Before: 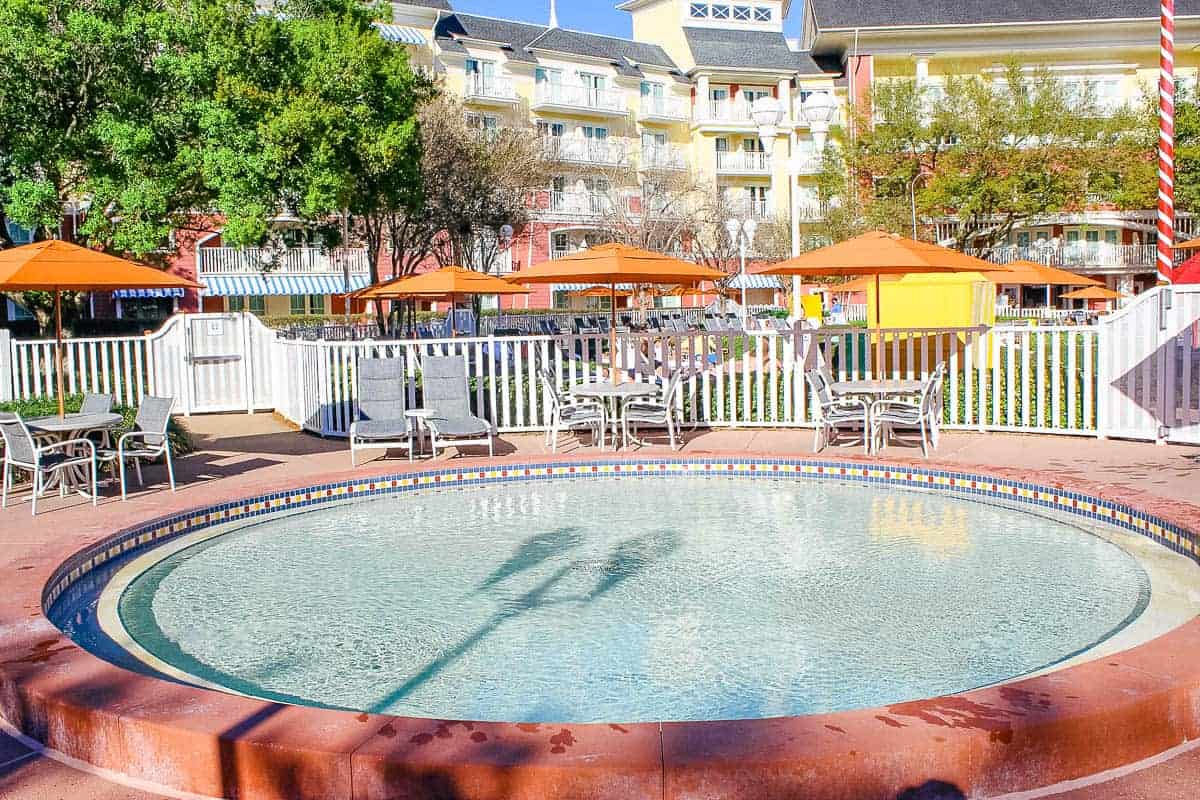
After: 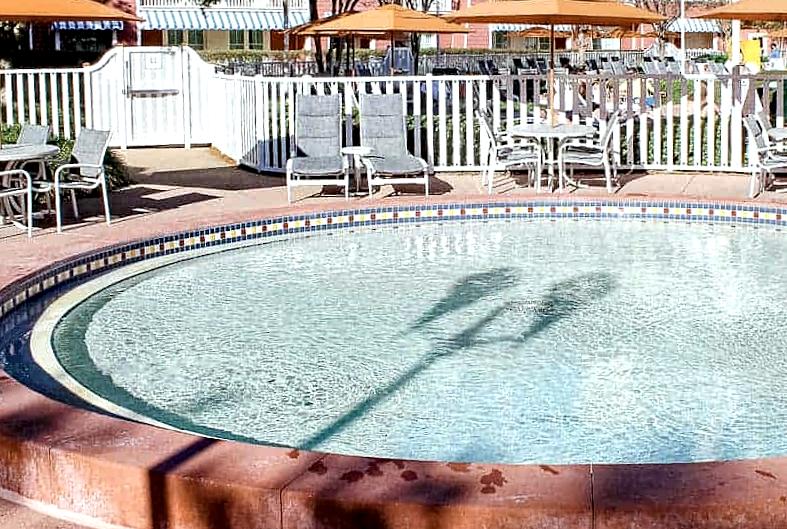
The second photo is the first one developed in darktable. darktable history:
color correction: highlights a* -2.92, highlights b* -2.28, shadows a* 2.03, shadows b* 2.92
local contrast: highlights 164%, shadows 144%, detail 140%, midtone range 0.255
crop and rotate: angle -1.1°, left 3.989%, top 31.964%, right 28.473%
haze removal: adaptive false
contrast brightness saturation: contrast 0.098, saturation -0.285
